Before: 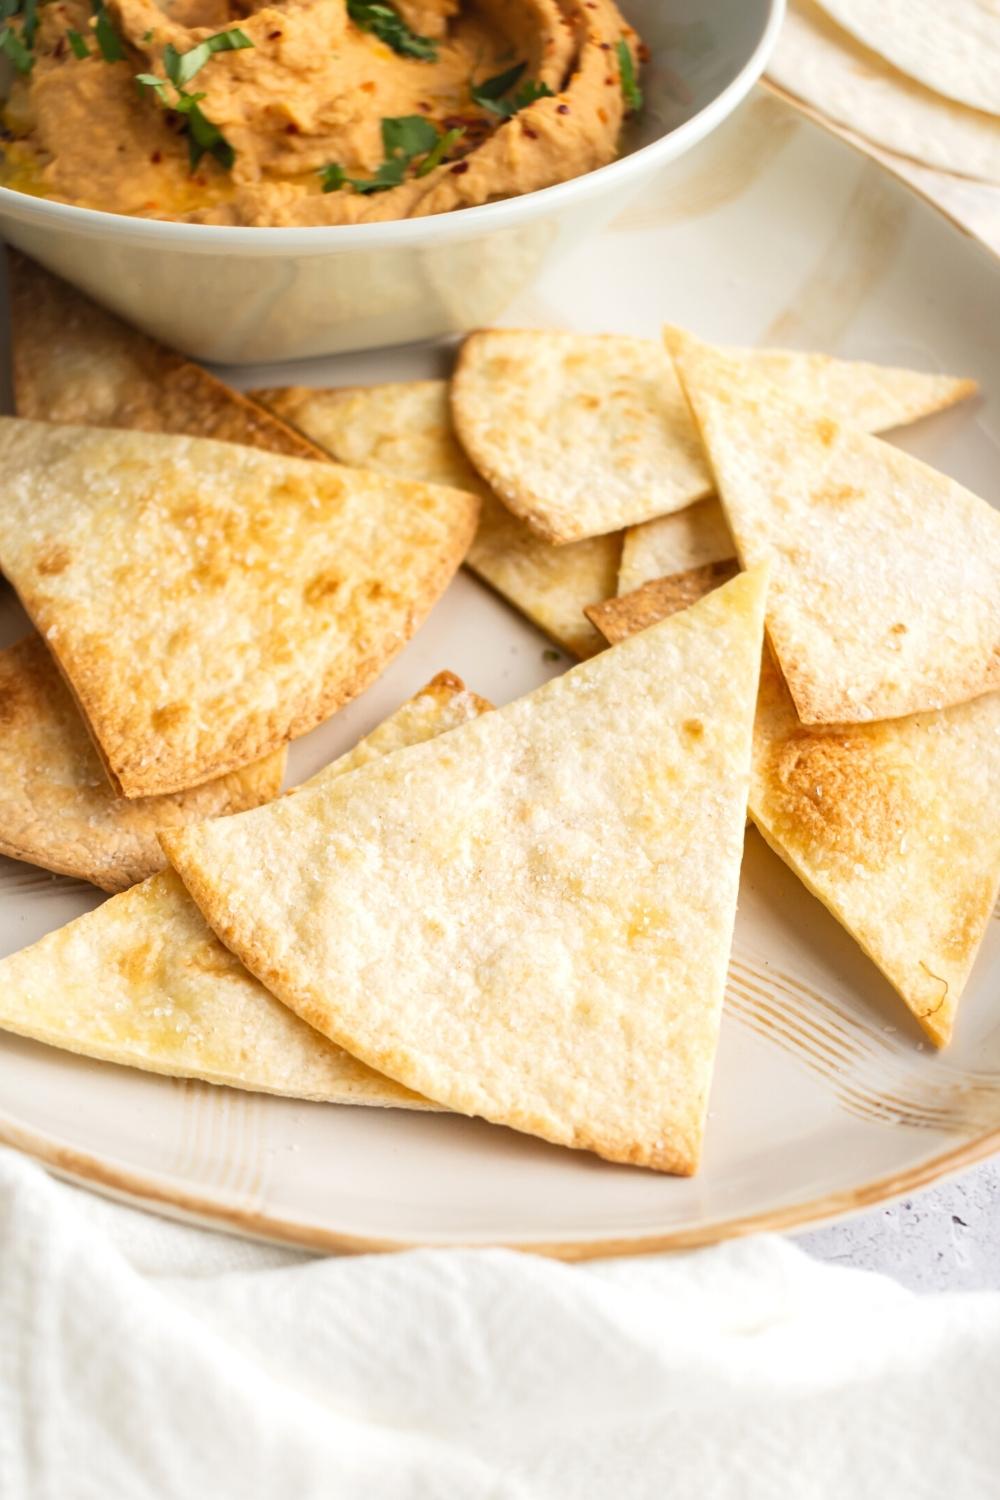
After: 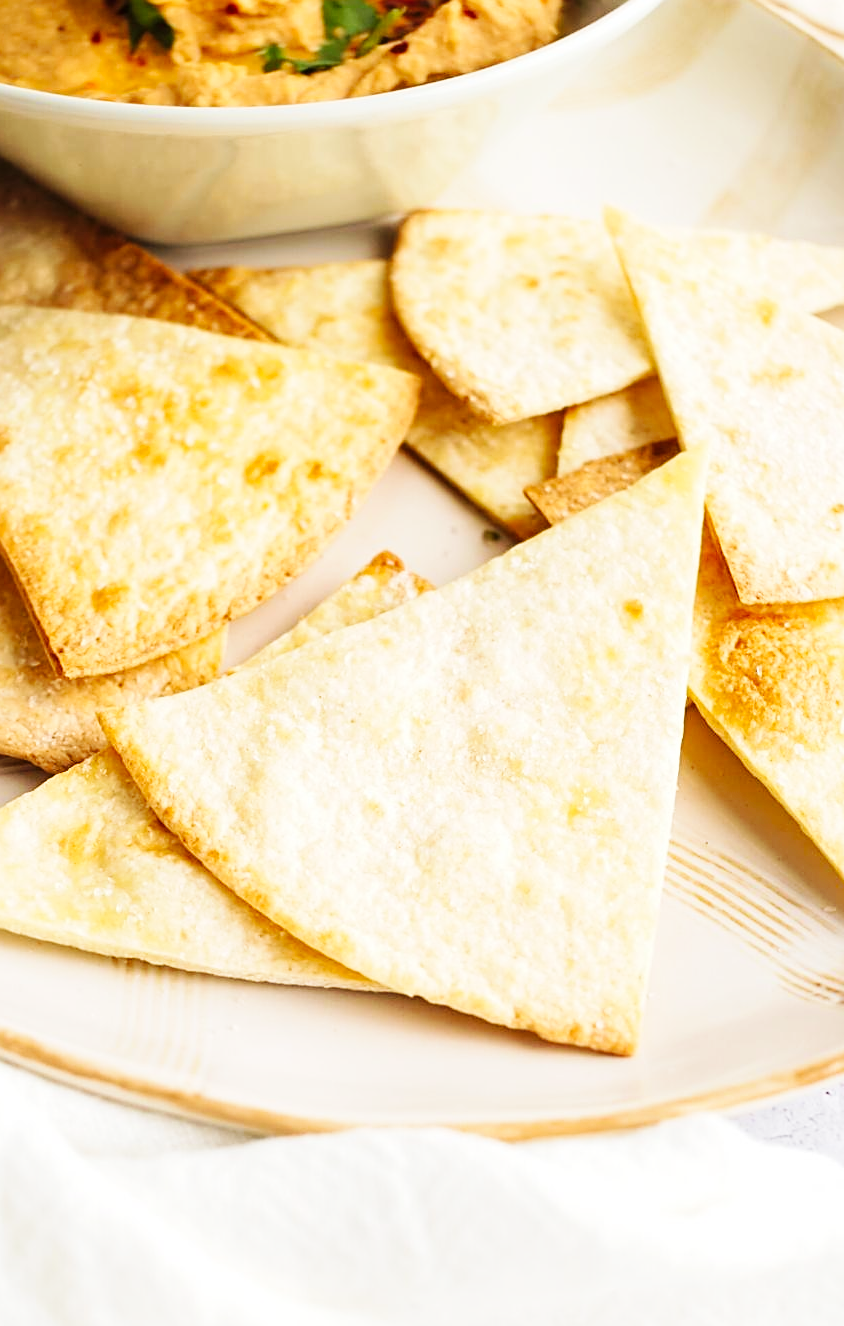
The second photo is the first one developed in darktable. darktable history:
base curve: curves: ch0 [(0, 0) (0.032, 0.025) (0.121, 0.166) (0.206, 0.329) (0.605, 0.79) (1, 1)], preserve colors none
sharpen: on, module defaults
velvia: on, module defaults
crop: left 6.023%, top 8.034%, right 9.528%, bottom 3.549%
